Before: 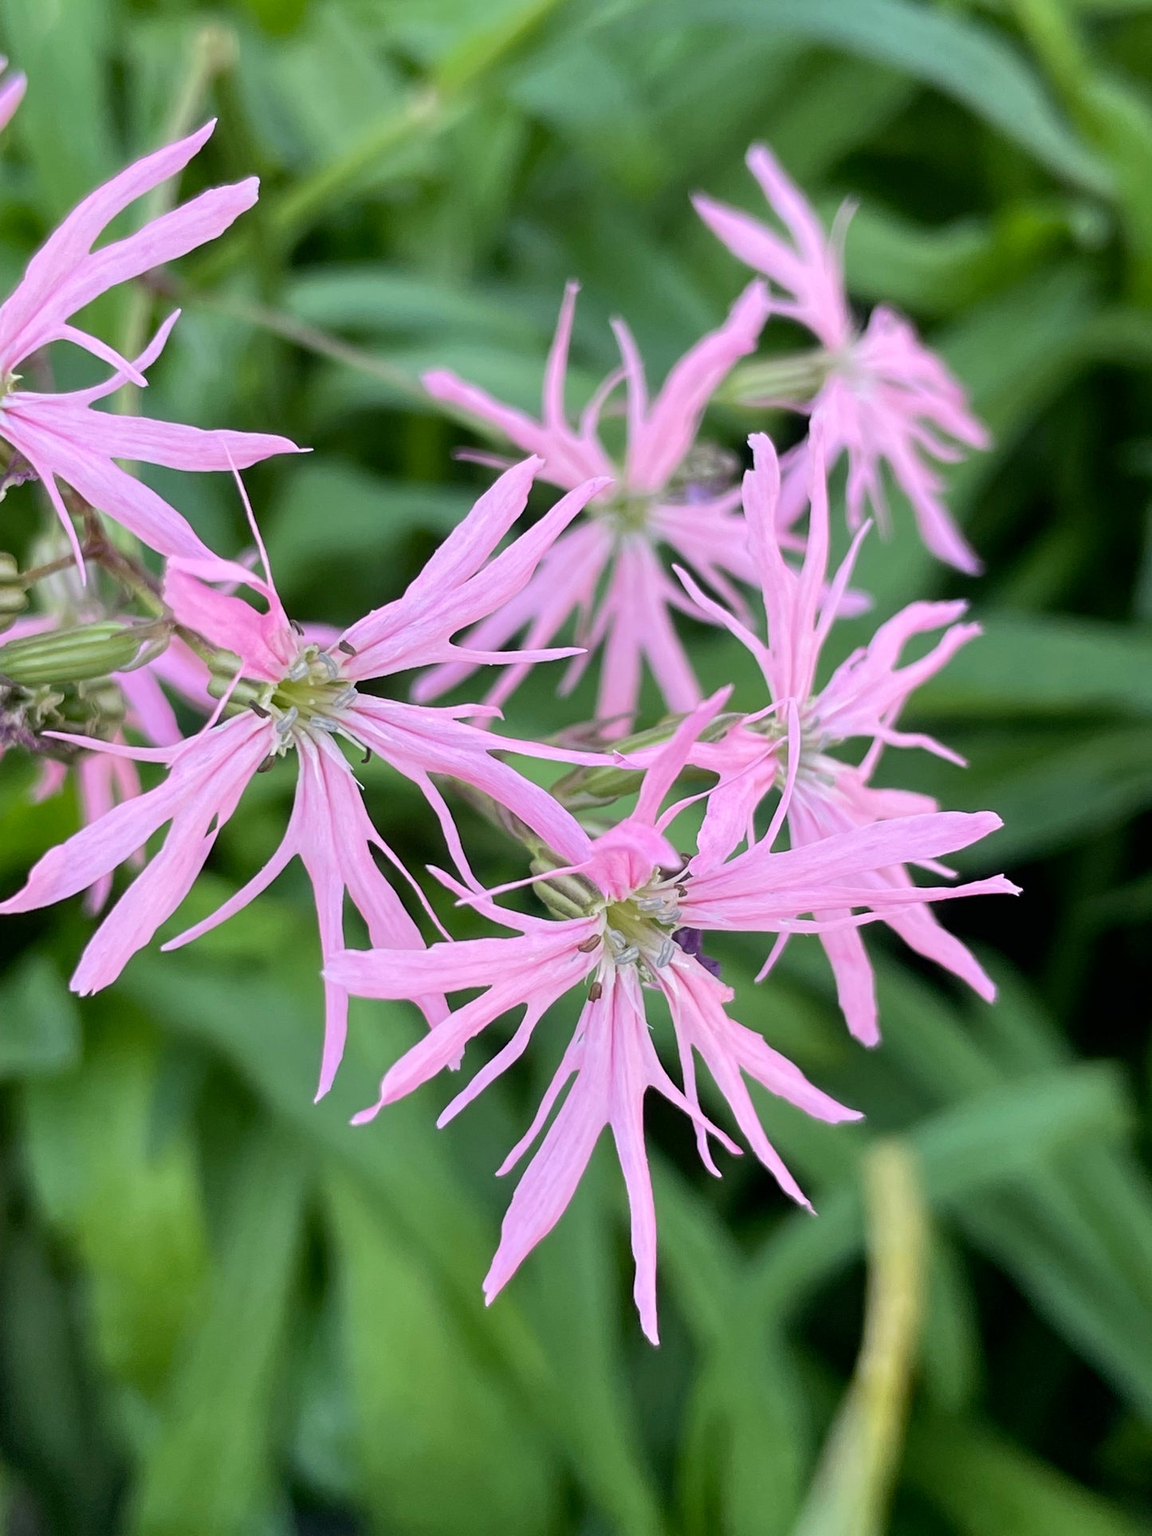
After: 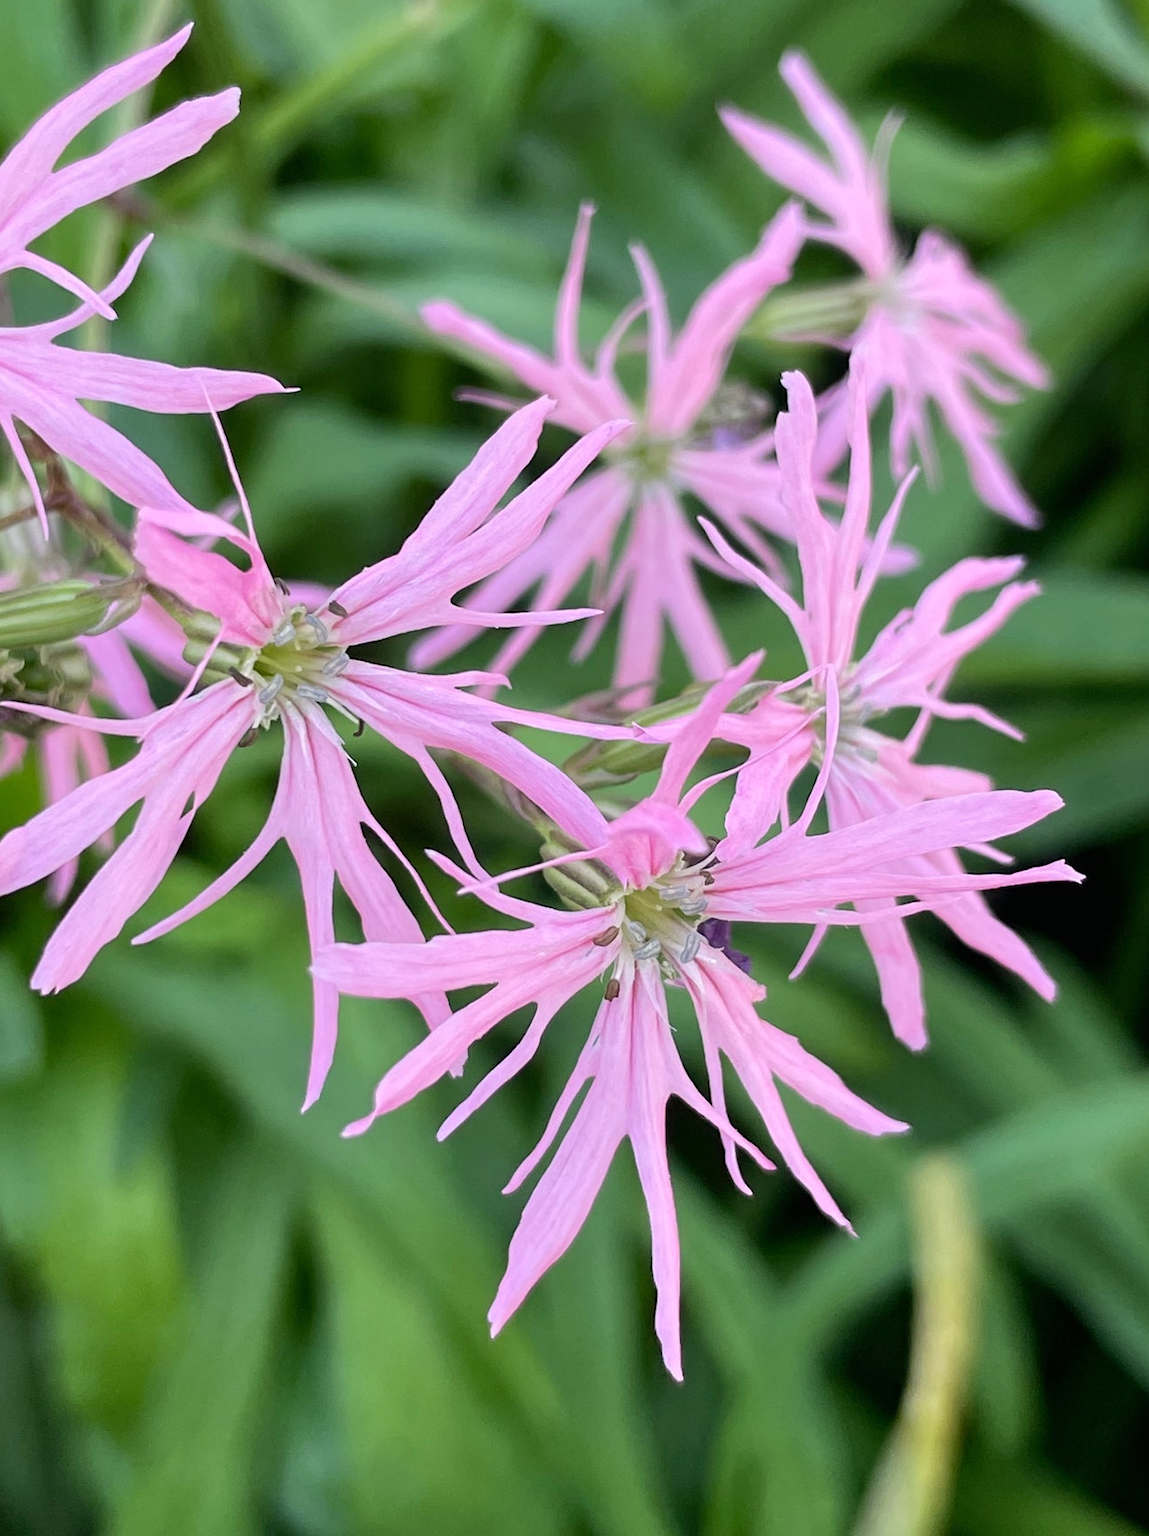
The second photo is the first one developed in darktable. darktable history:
crop: left 3.718%, top 6.434%, right 6.163%, bottom 3.27%
exposure: black level correction 0, exposure 0 EV, compensate highlight preservation false
